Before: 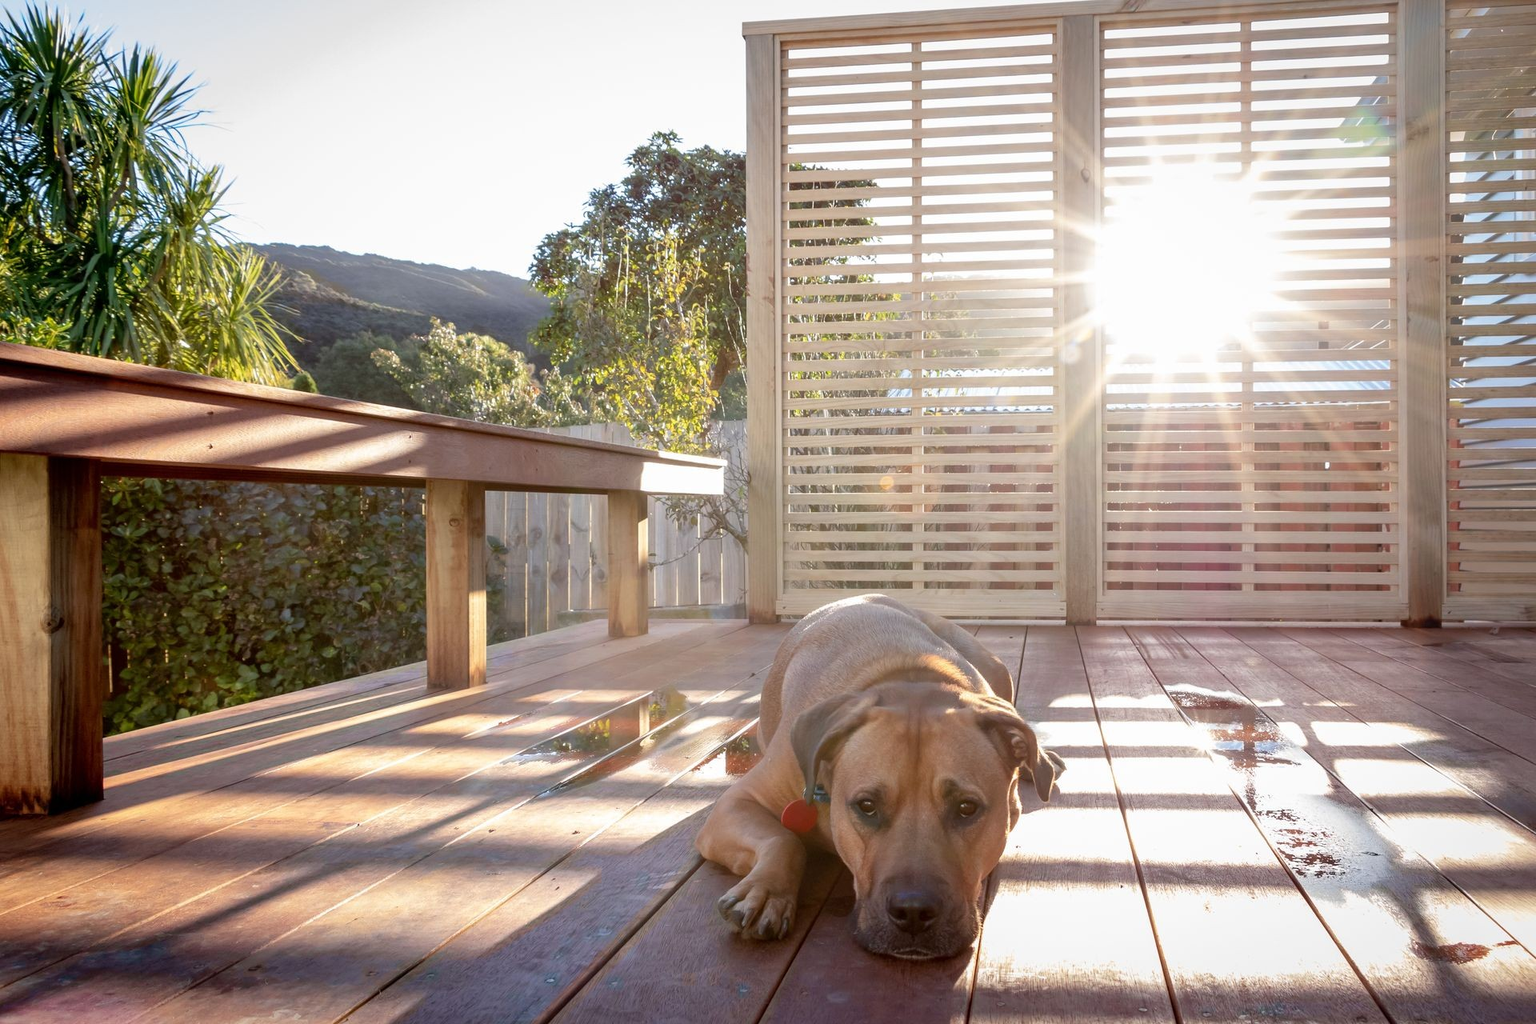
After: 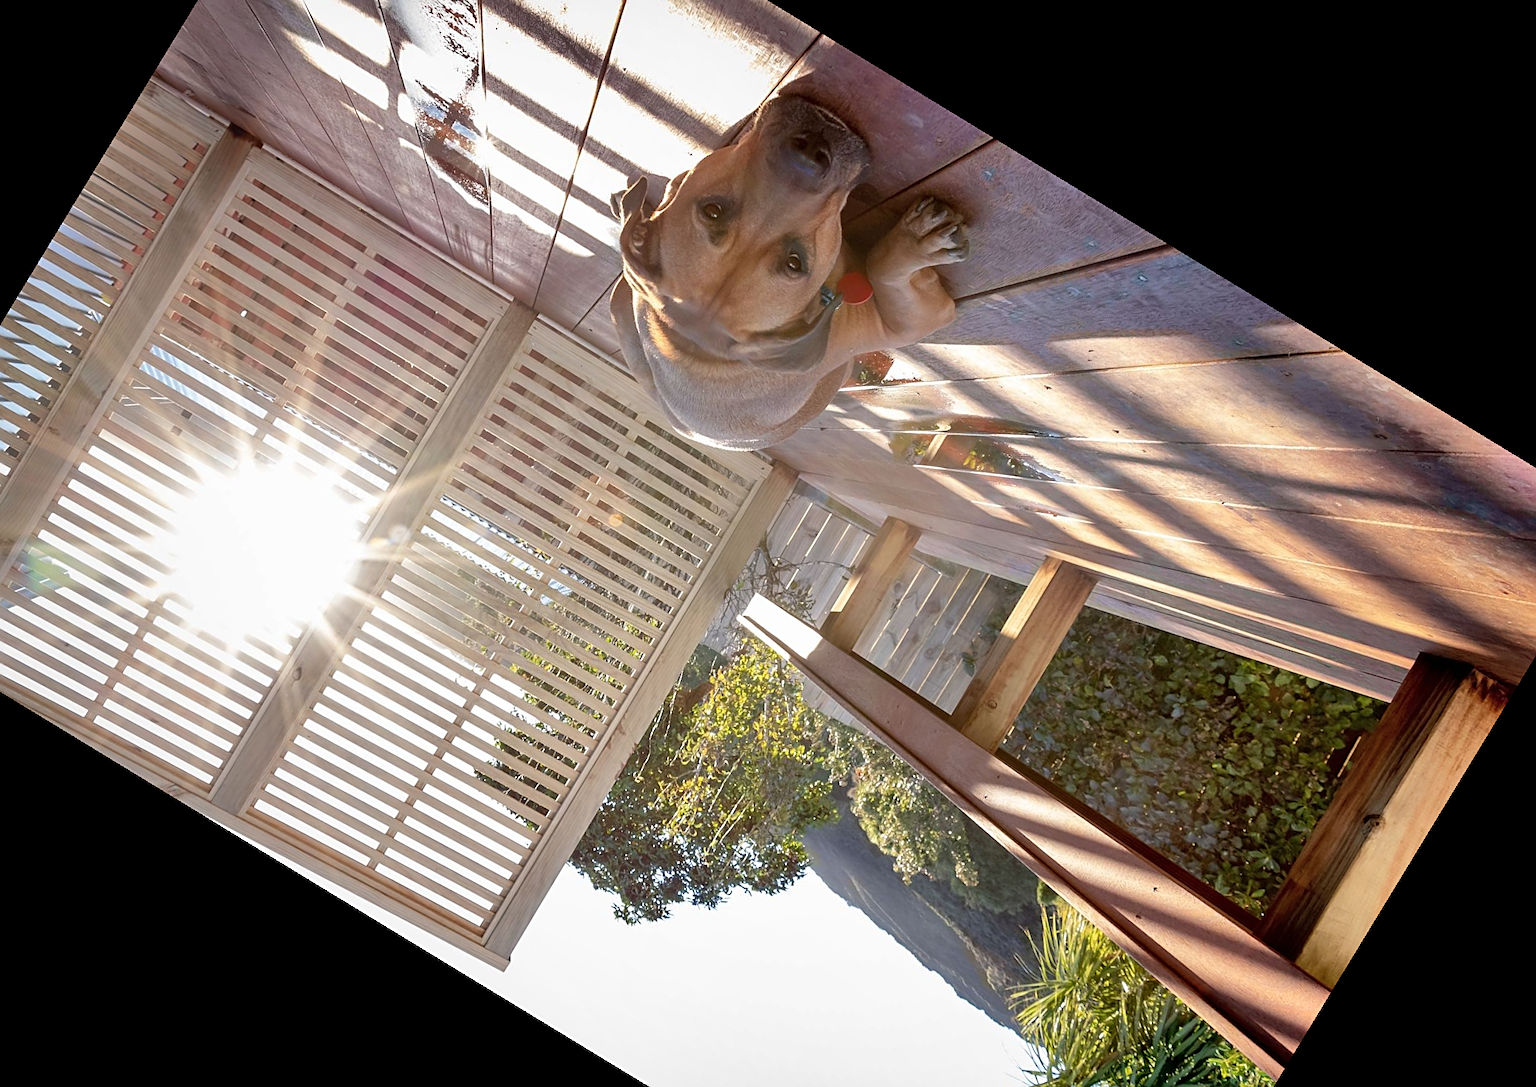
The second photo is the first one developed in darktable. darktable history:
sharpen: on, module defaults
shadows and highlights: soften with gaussian
crop and rotate: angle 148.68°, left 9.111%, top 15.603%, right 4.588%, bottom 17.041%
